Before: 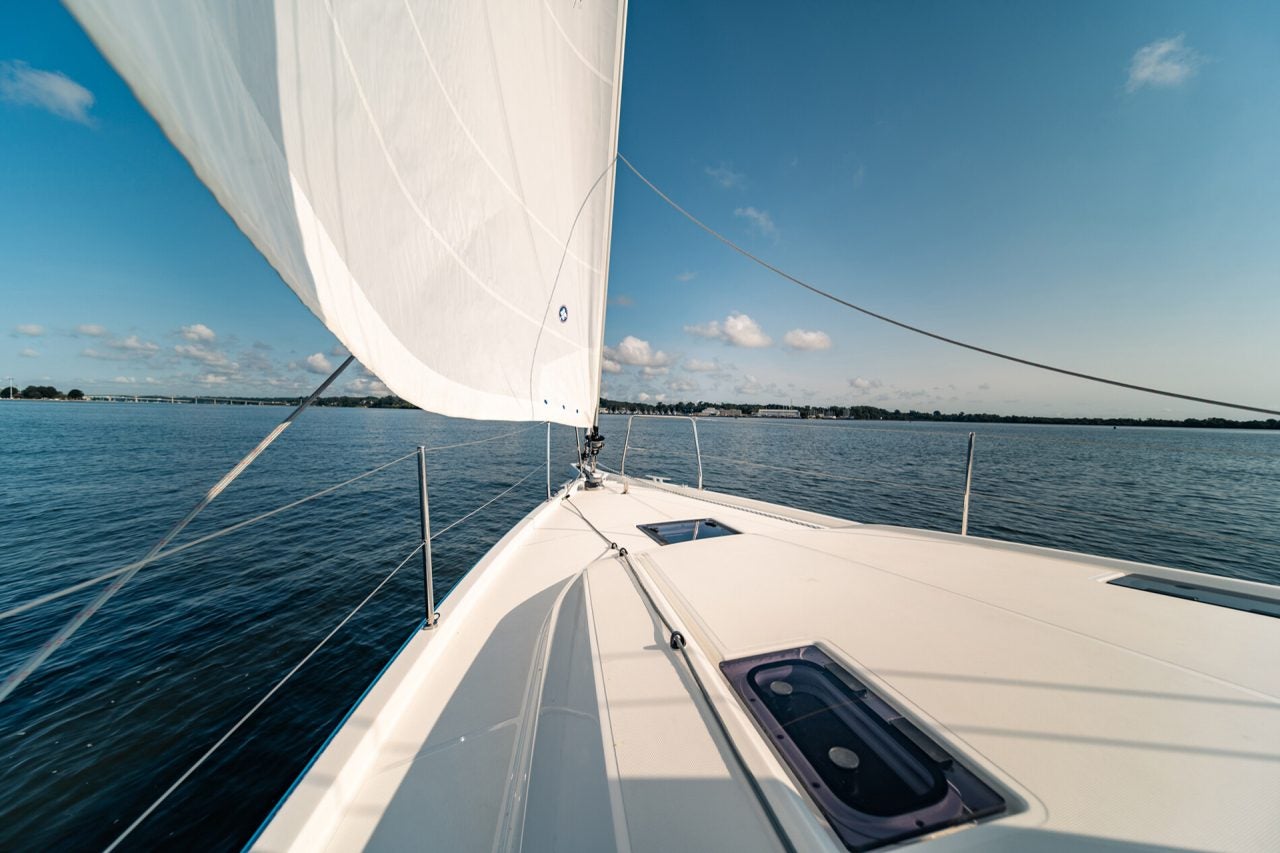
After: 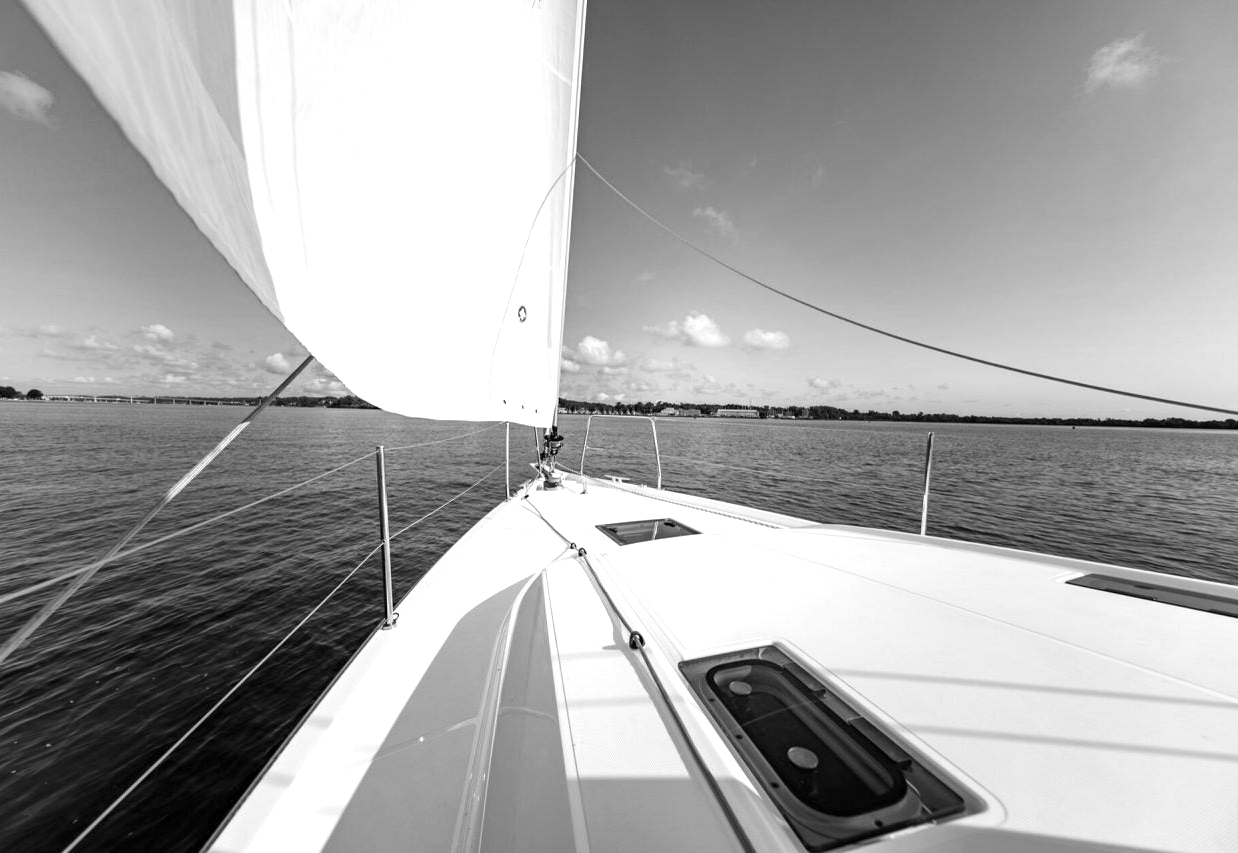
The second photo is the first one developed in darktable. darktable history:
color balance rgb: perceptual saturation grading › global saturation 20%, perceptual saturation grading › highlights -50%, perceptual saturation grading › shadows 30%
crop and rotate: left 3.238%
exposure: black level correction 0.001, exposure 0.5 EV, compensate exposure bias true, compensate highlight preservation false
monochrome: on, module defaults
